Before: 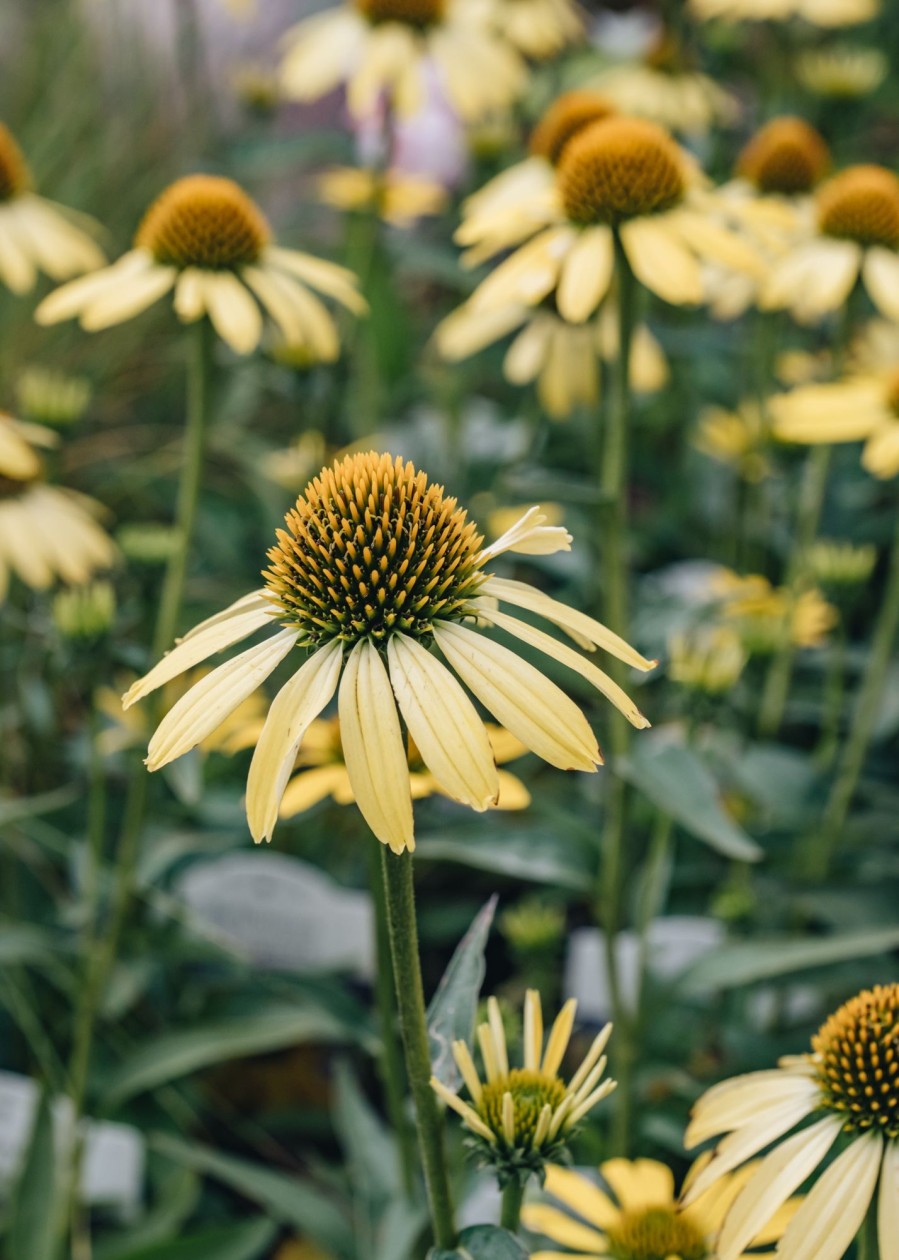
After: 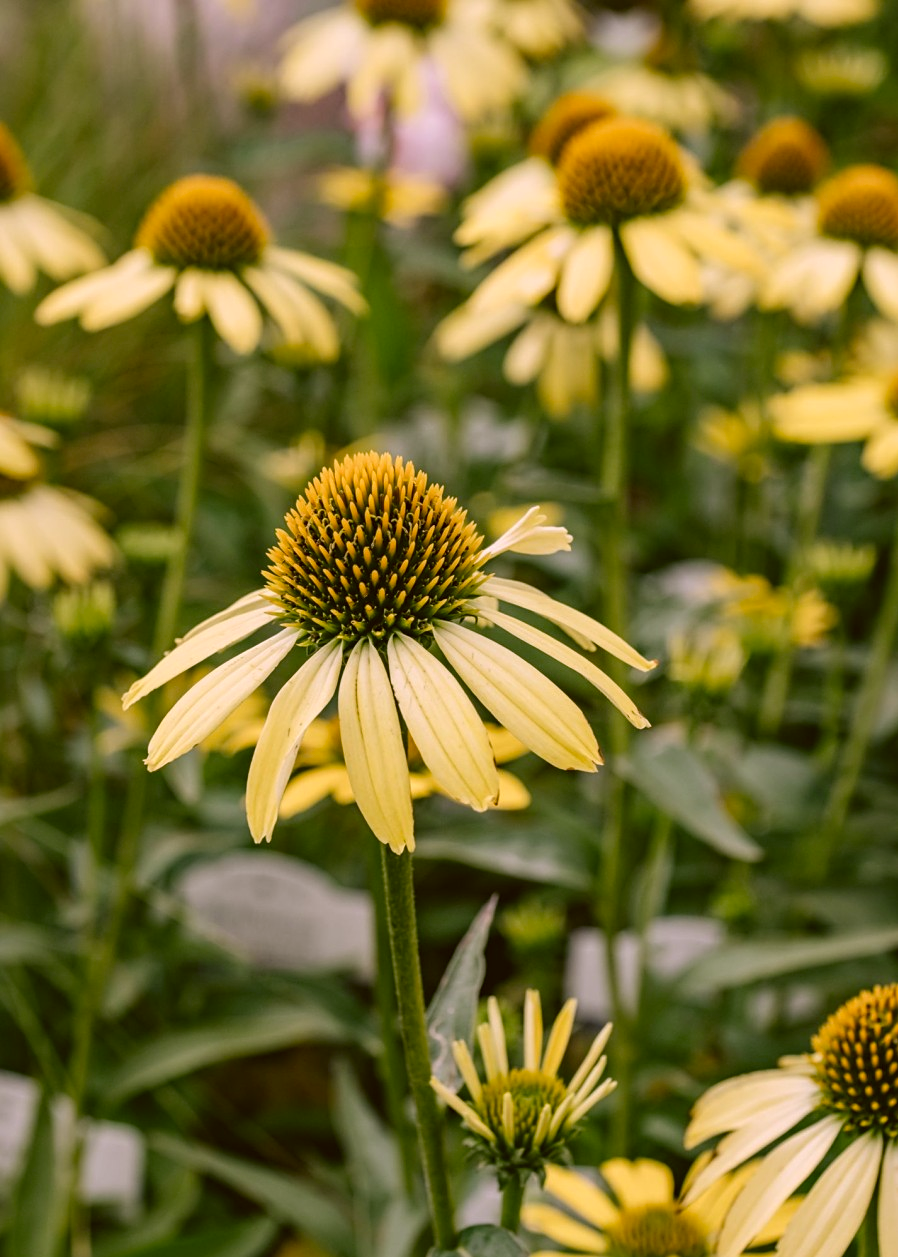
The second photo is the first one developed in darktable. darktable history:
color correction: highlights a* 8.98, highlights b* 15.09, shadows a* -0.49, shadows b* 26.52
crop: top 0.05%, bottom 0.098%
sharpen: amount 0.2
white balance: red 0.967, blue 1.119, emerald 0.756
